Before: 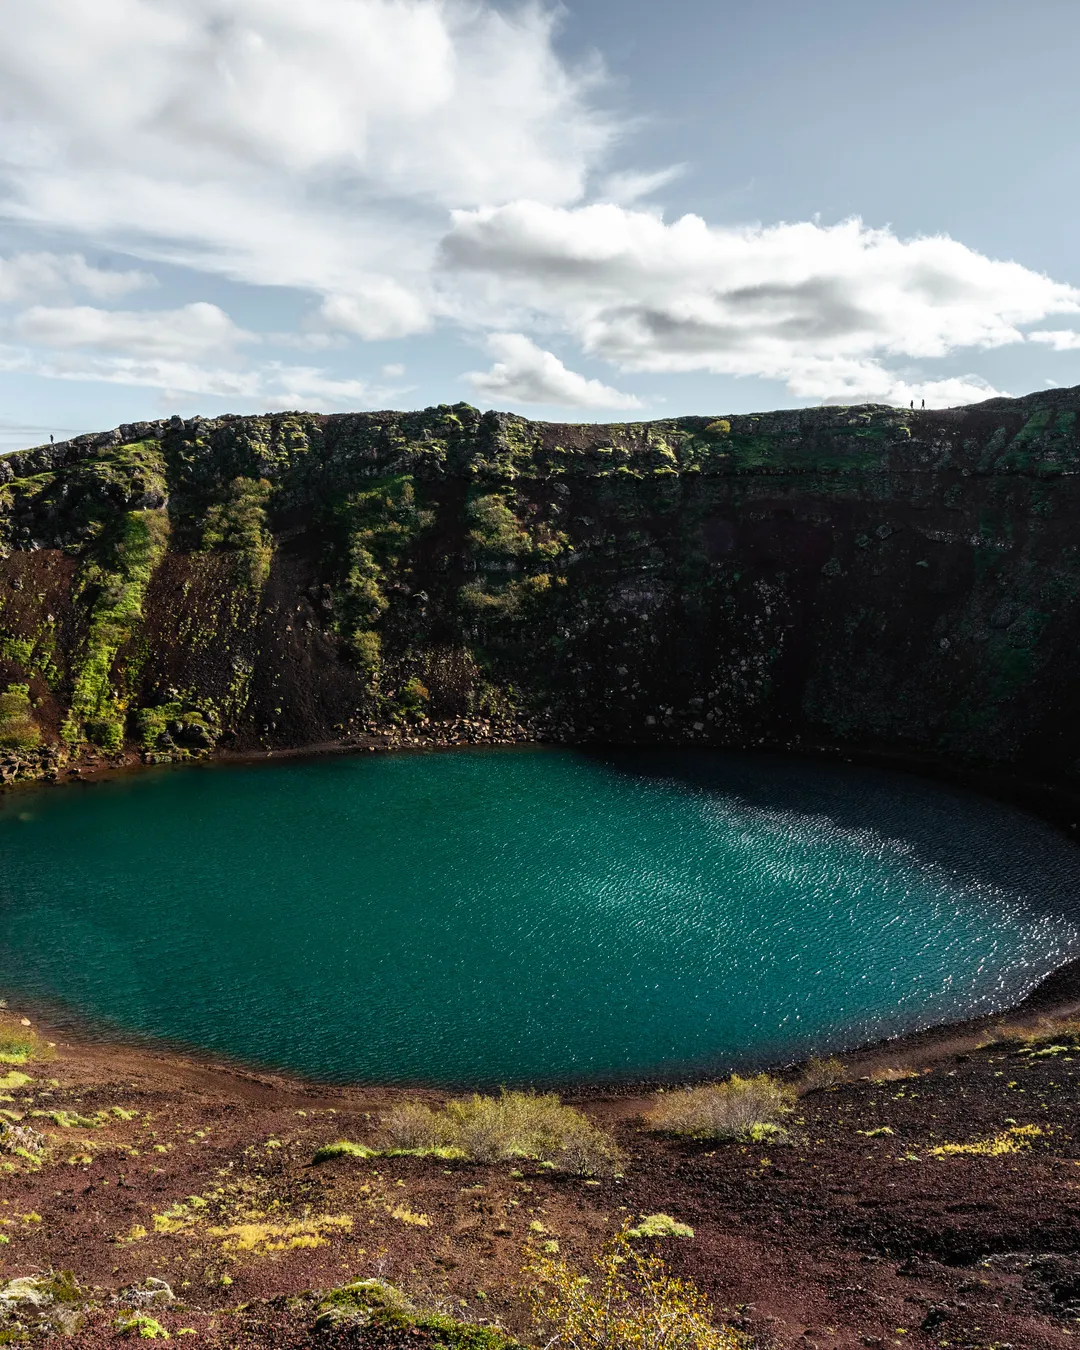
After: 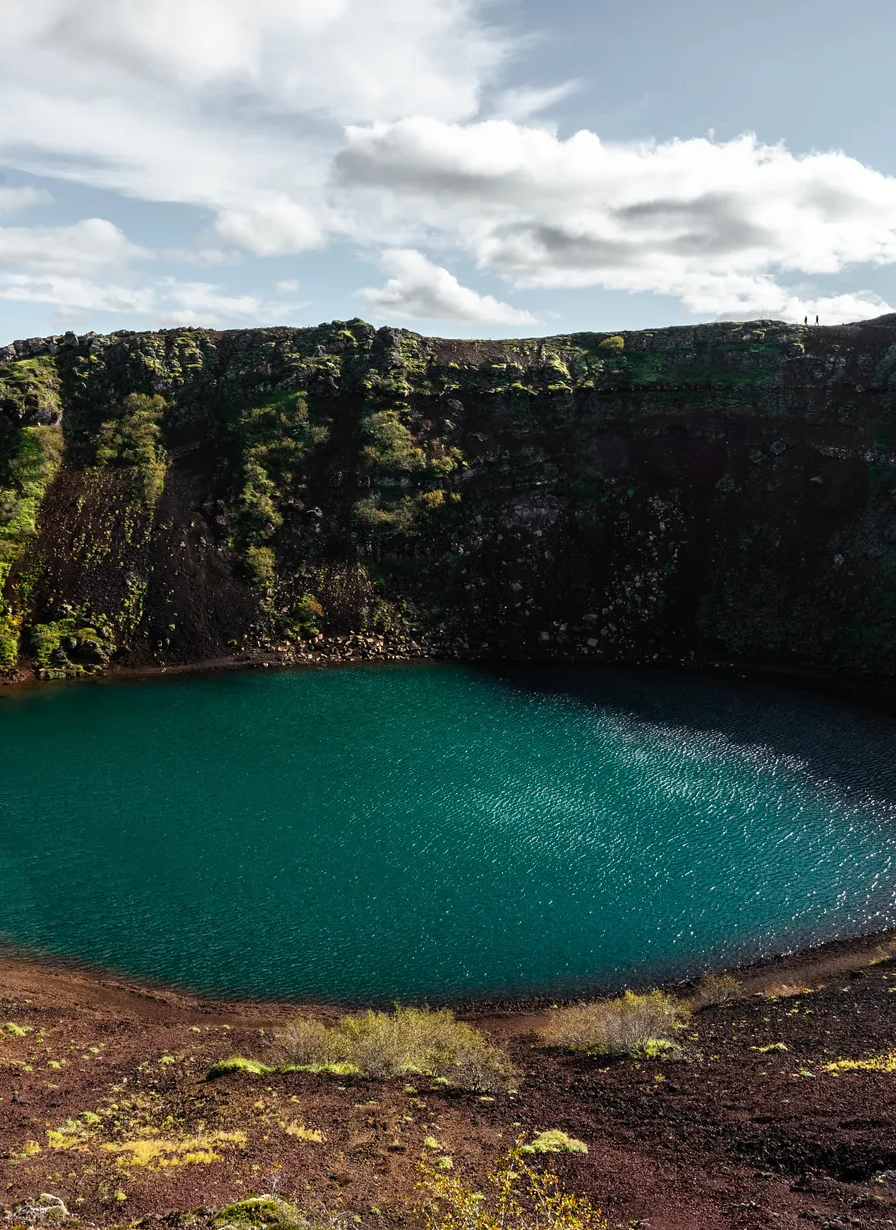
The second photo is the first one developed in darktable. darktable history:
crop: left 9.829%, top 6.263%, right 7.205%, bottom 2.58%
